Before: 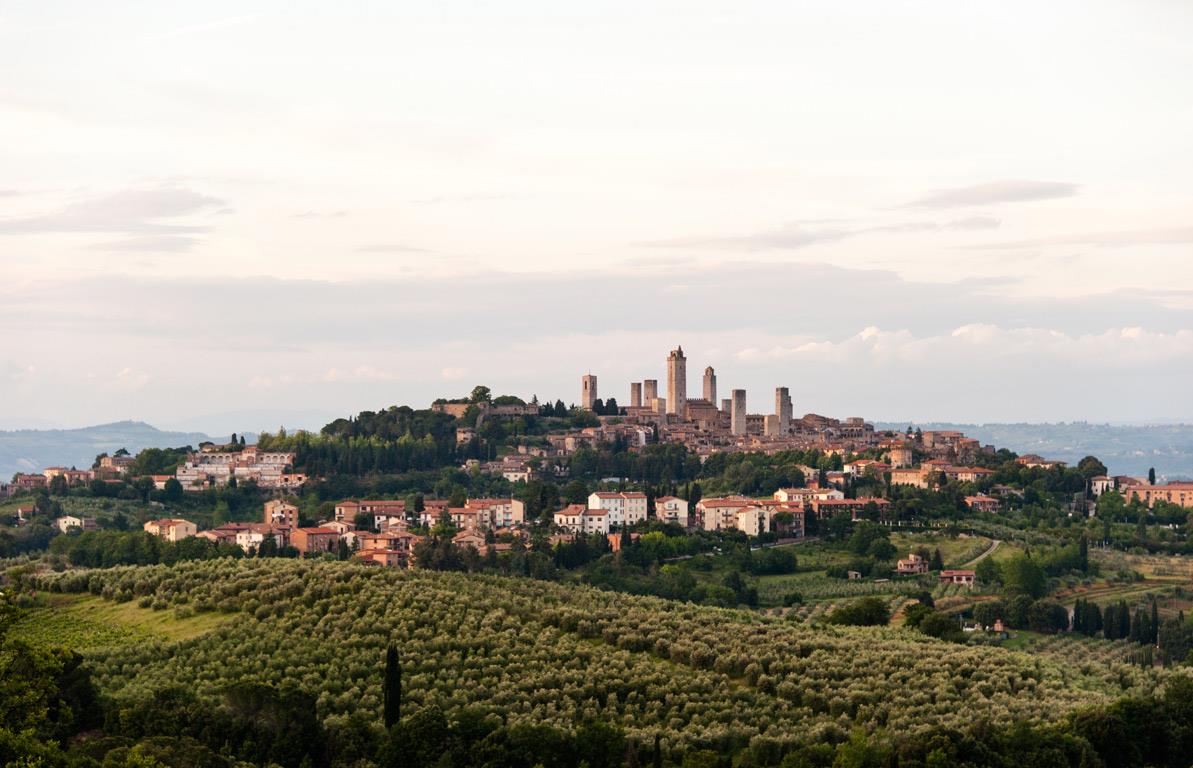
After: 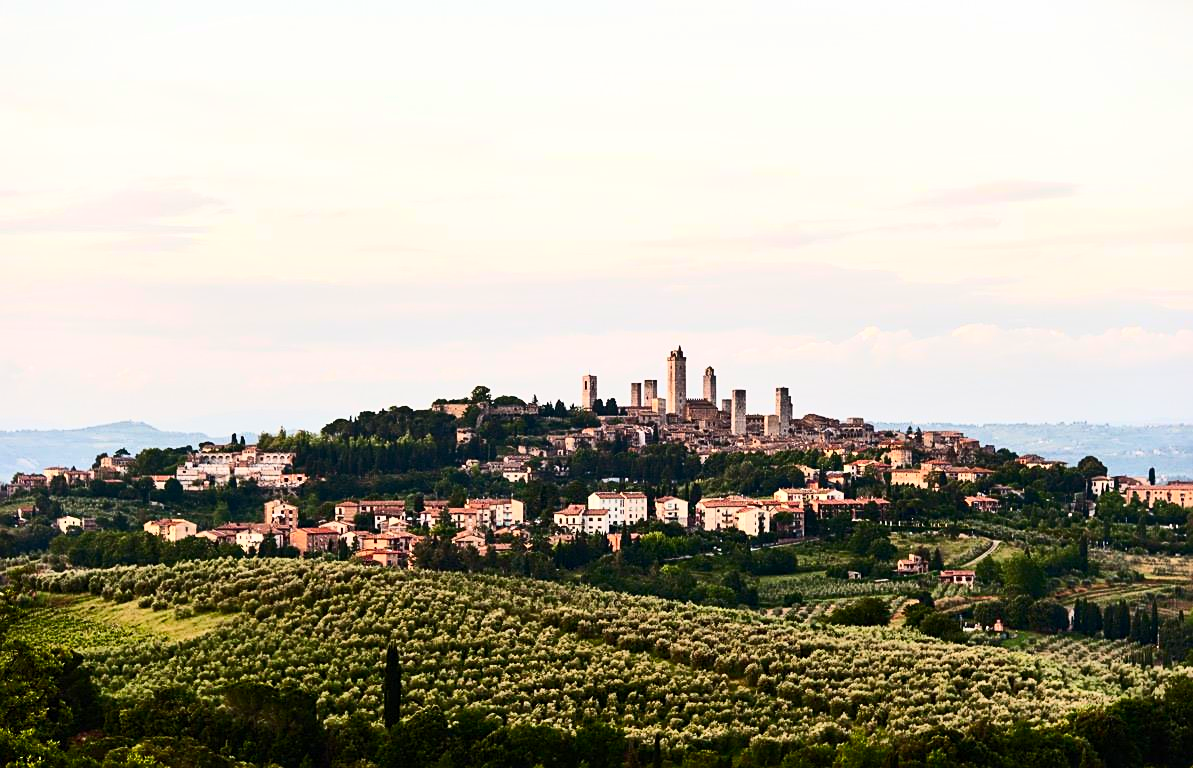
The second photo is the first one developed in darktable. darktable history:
sharpen: on, module defaults
contrast brightness saturation: contrast 0.4, brightness 0.1, saturation 0.21
shadows and highlights: shadows 53, soften with gaussian
